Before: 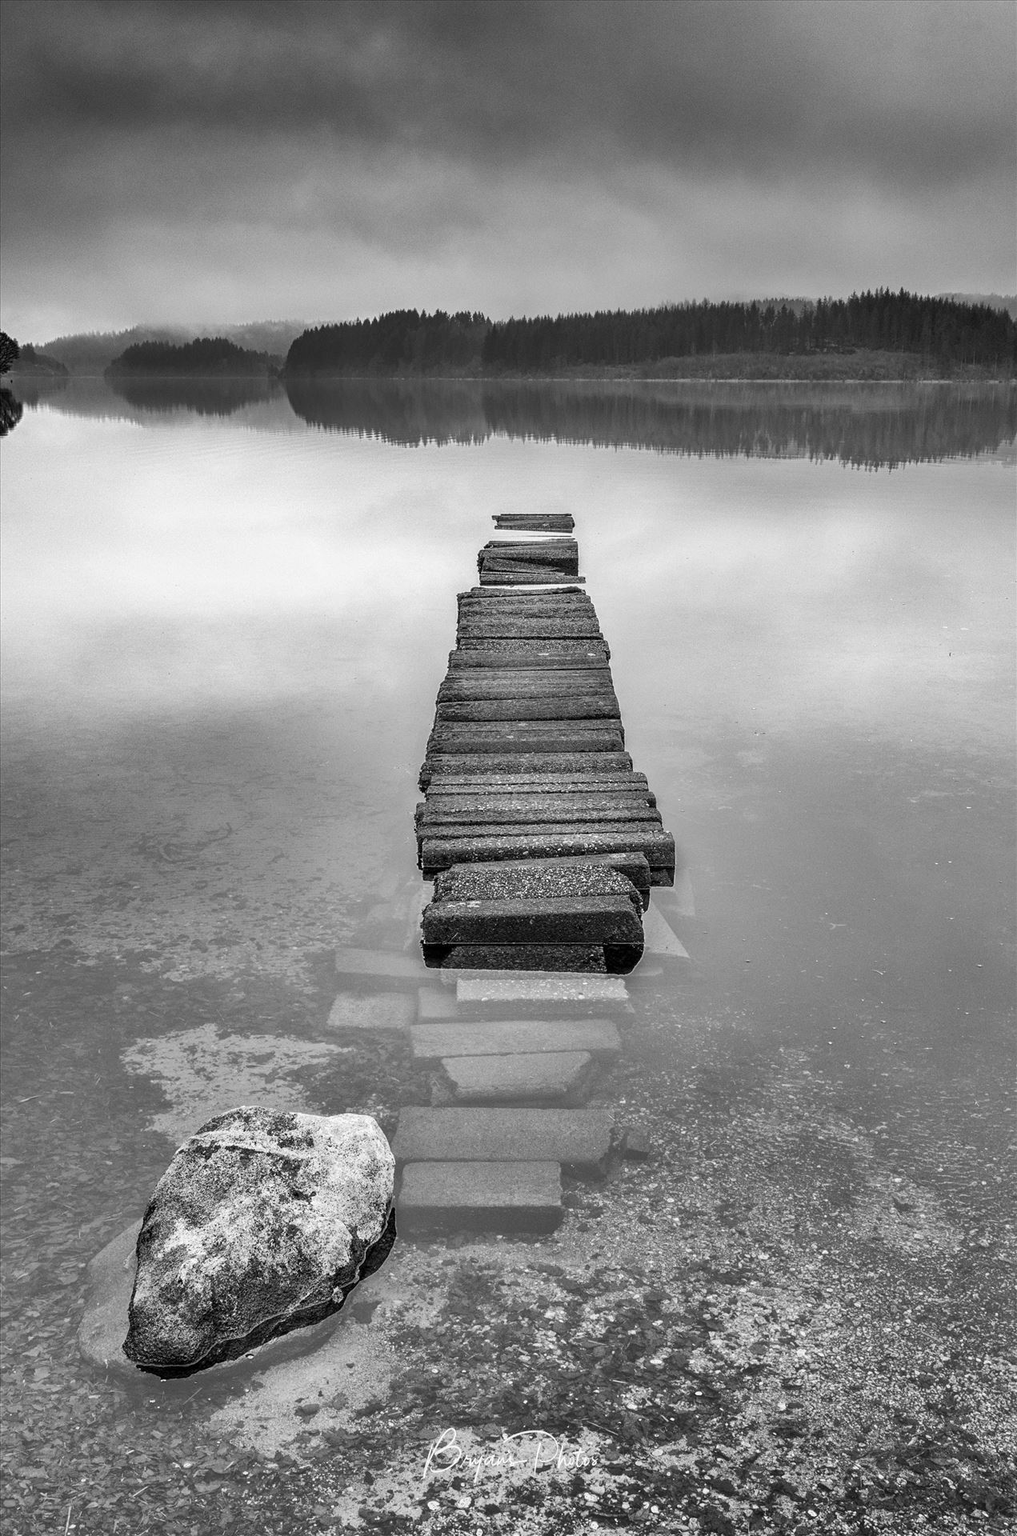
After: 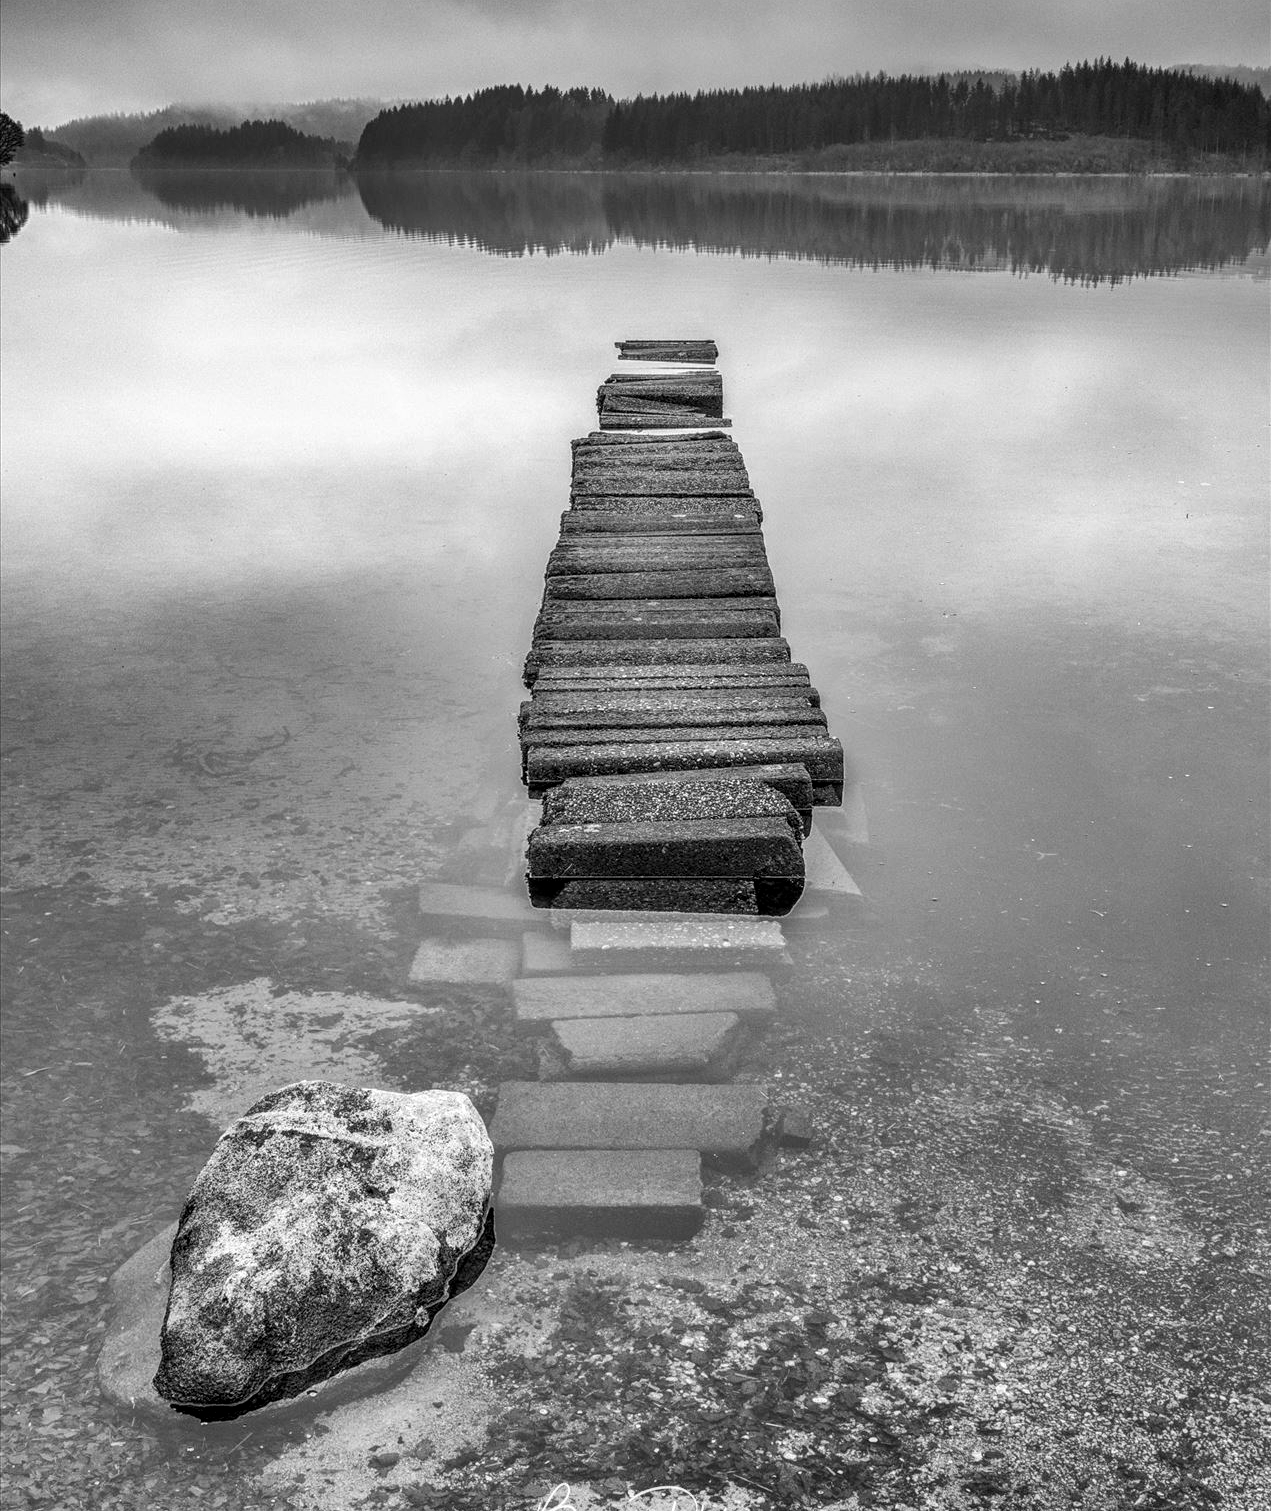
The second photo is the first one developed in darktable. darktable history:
local contrast: on, module defaults
crop and rotate: top 15.774%, bottom 5.506%
